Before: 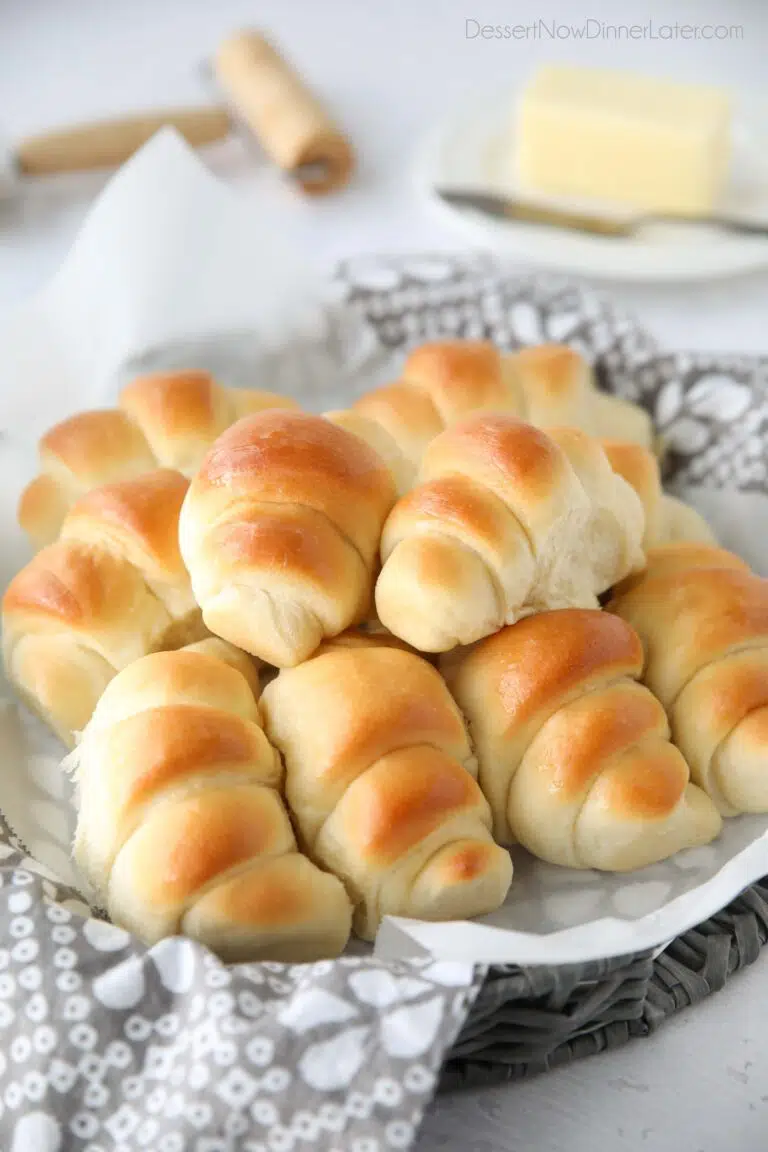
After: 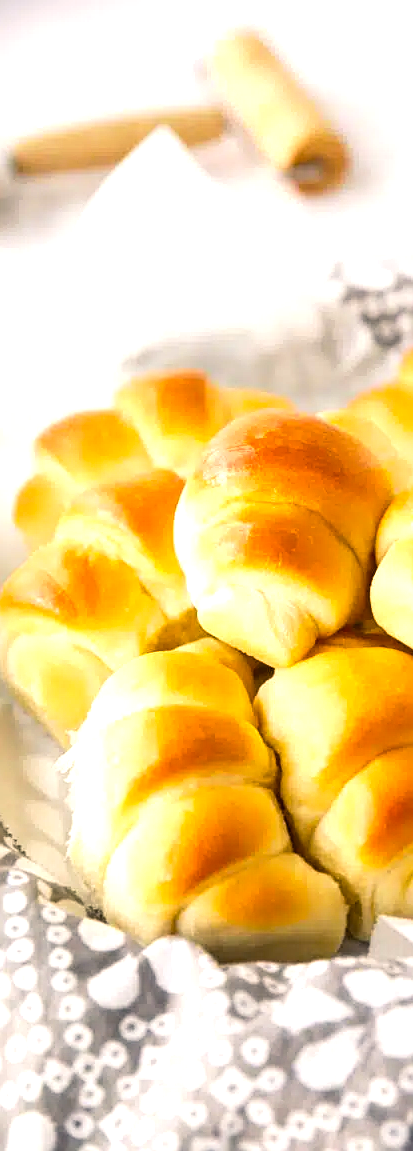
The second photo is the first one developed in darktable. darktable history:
sharpen: radius 2.134, amount 0.385, threshold 0.151
color balance rgb: highlights gain › chroma 3.028%, highlights gain › hue 60.02°, perceptual saturation grading › global saturation 31.205%, perceptual brilliance grading › global brilliance -4.383%, perceptual brilliance grading › highlights 24.035%, perceptual brilliance grading › mid-tones 7.191%, perceptual brilliance grading › shadows -4.967%
crop: left 0.778%, right 45.362%, bottom 0.083%
tone curve: curves: ch0 [(0, 0.012) (0.056, 0.046) (0.218, 0.213) (0.606, 0.62) (0.82, 0.846) (1, 1)]; ch1 [(0, 0) (0.226, 0.261) (0.403, 0.437) (0.469, 0.472) (0.495, 0.499) (0.508, 0.503) (0.545, 0.555) (0.59, 0.598) (0.686, 0.728) (1, 1)]; ch2 [(0, 0) (0.269, 0.299) (0.459, 0.45) (0.498, 0.499) (0.523, 0.512) (0.568, 0.558) (0.634, 0.617) (0.698, 0.677) (0.806, 0.769) (1, 1)], preserve colors none
